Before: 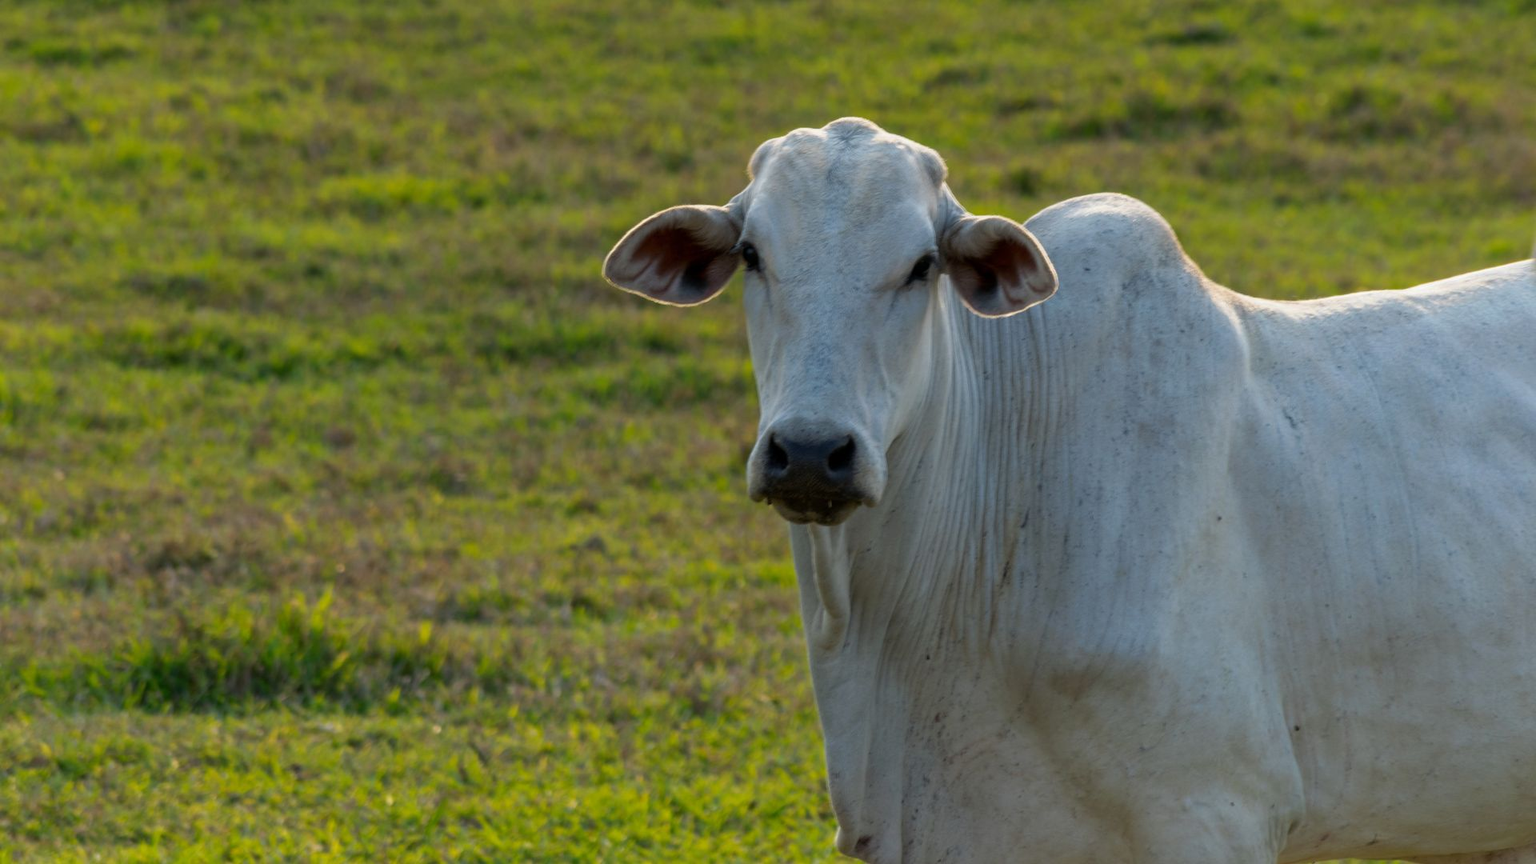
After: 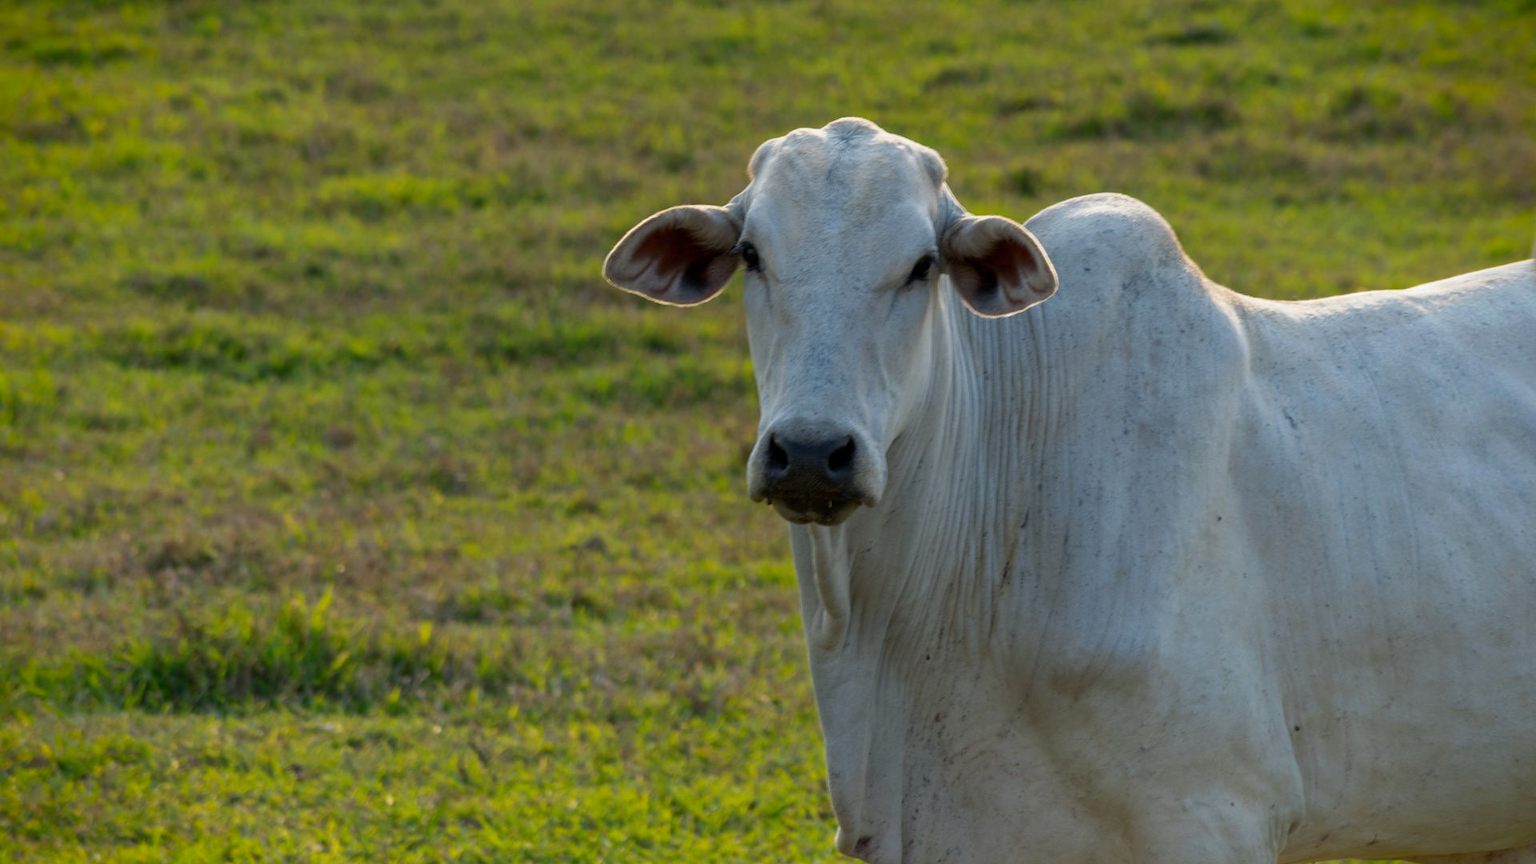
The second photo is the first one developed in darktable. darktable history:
vignetting: fall-off start 88.53%, fall-off radius 44.2%, saturation 0.376, width/height ratio 1.161
